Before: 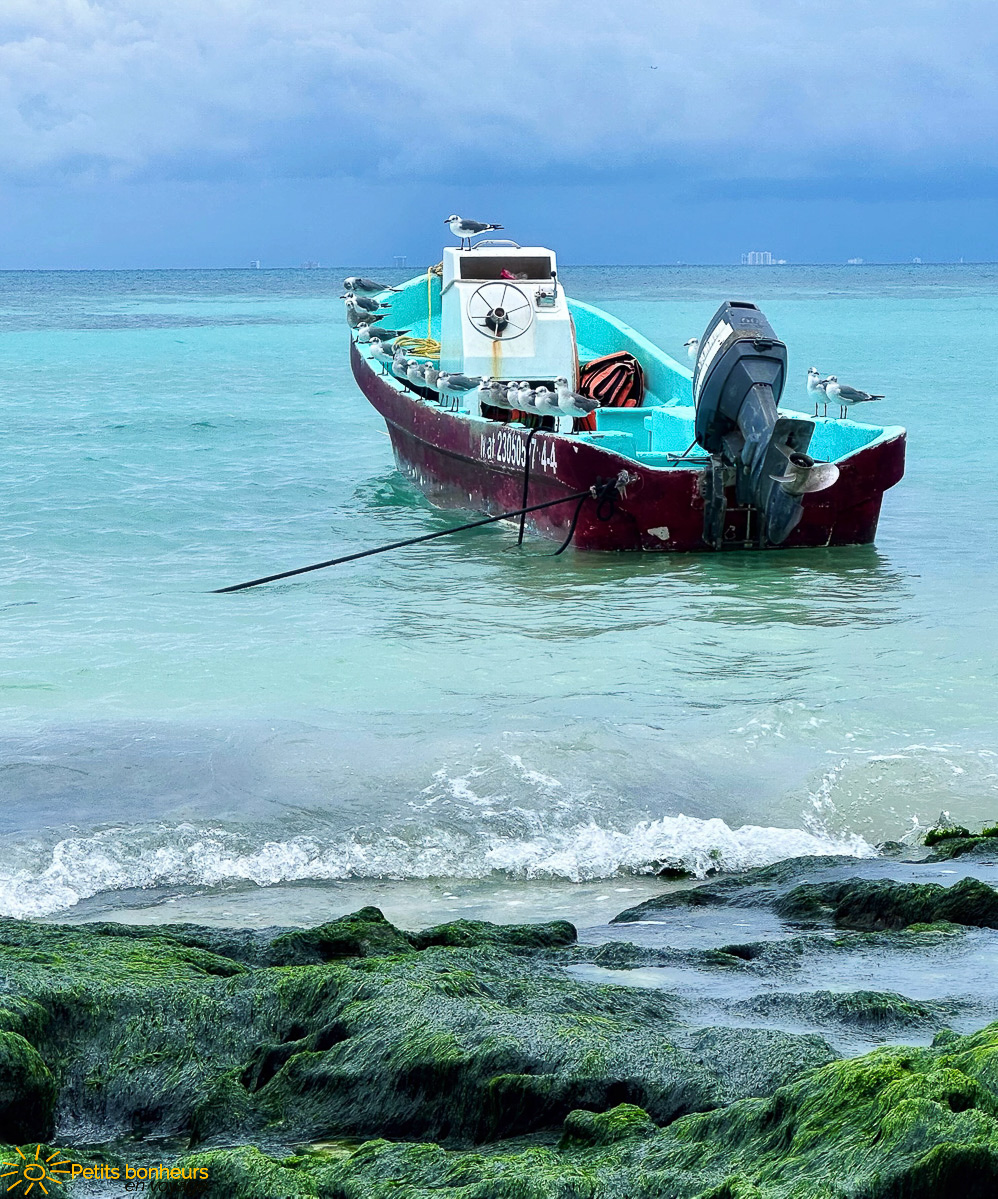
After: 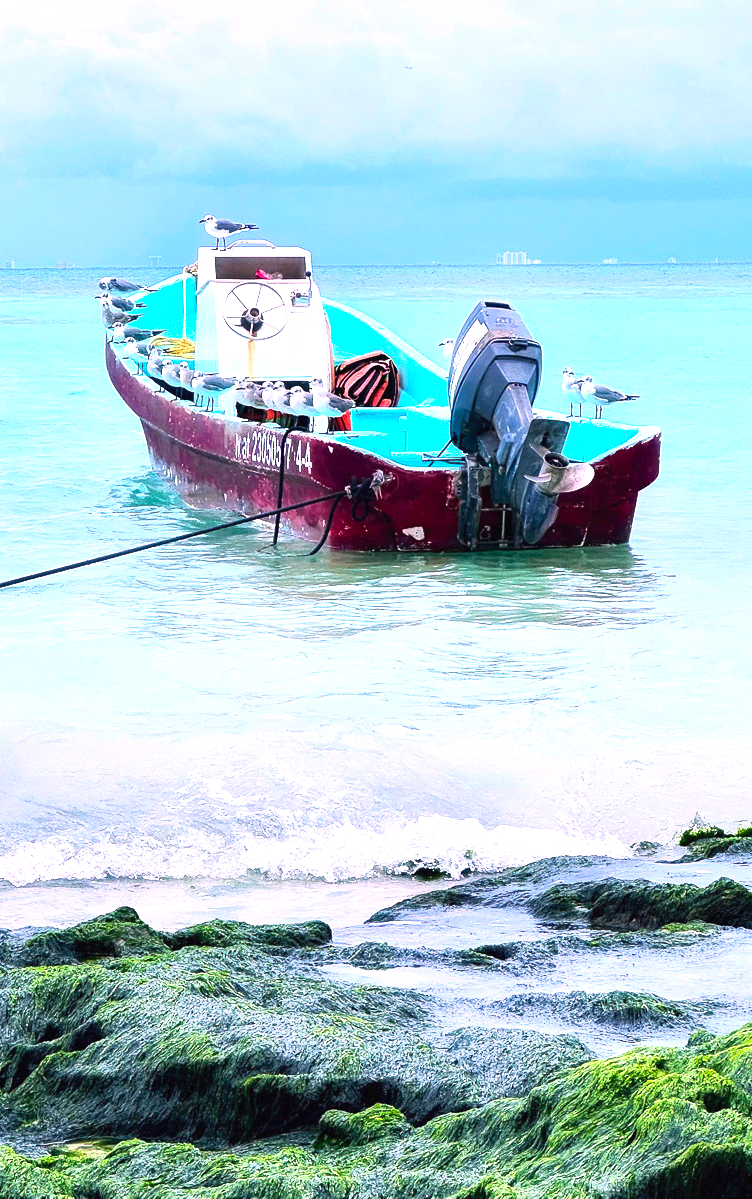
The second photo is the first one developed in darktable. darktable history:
contrast brightness saturation: contrast 0.2, brightness 0.16, saturation 0.22
white balance: red 1.188, blue 1.11
exposure: black level correction 0, exposure 0.7 EV, compensate exposure bias true, compensate highlight preservation false
crop and rotate: left 24.6%
